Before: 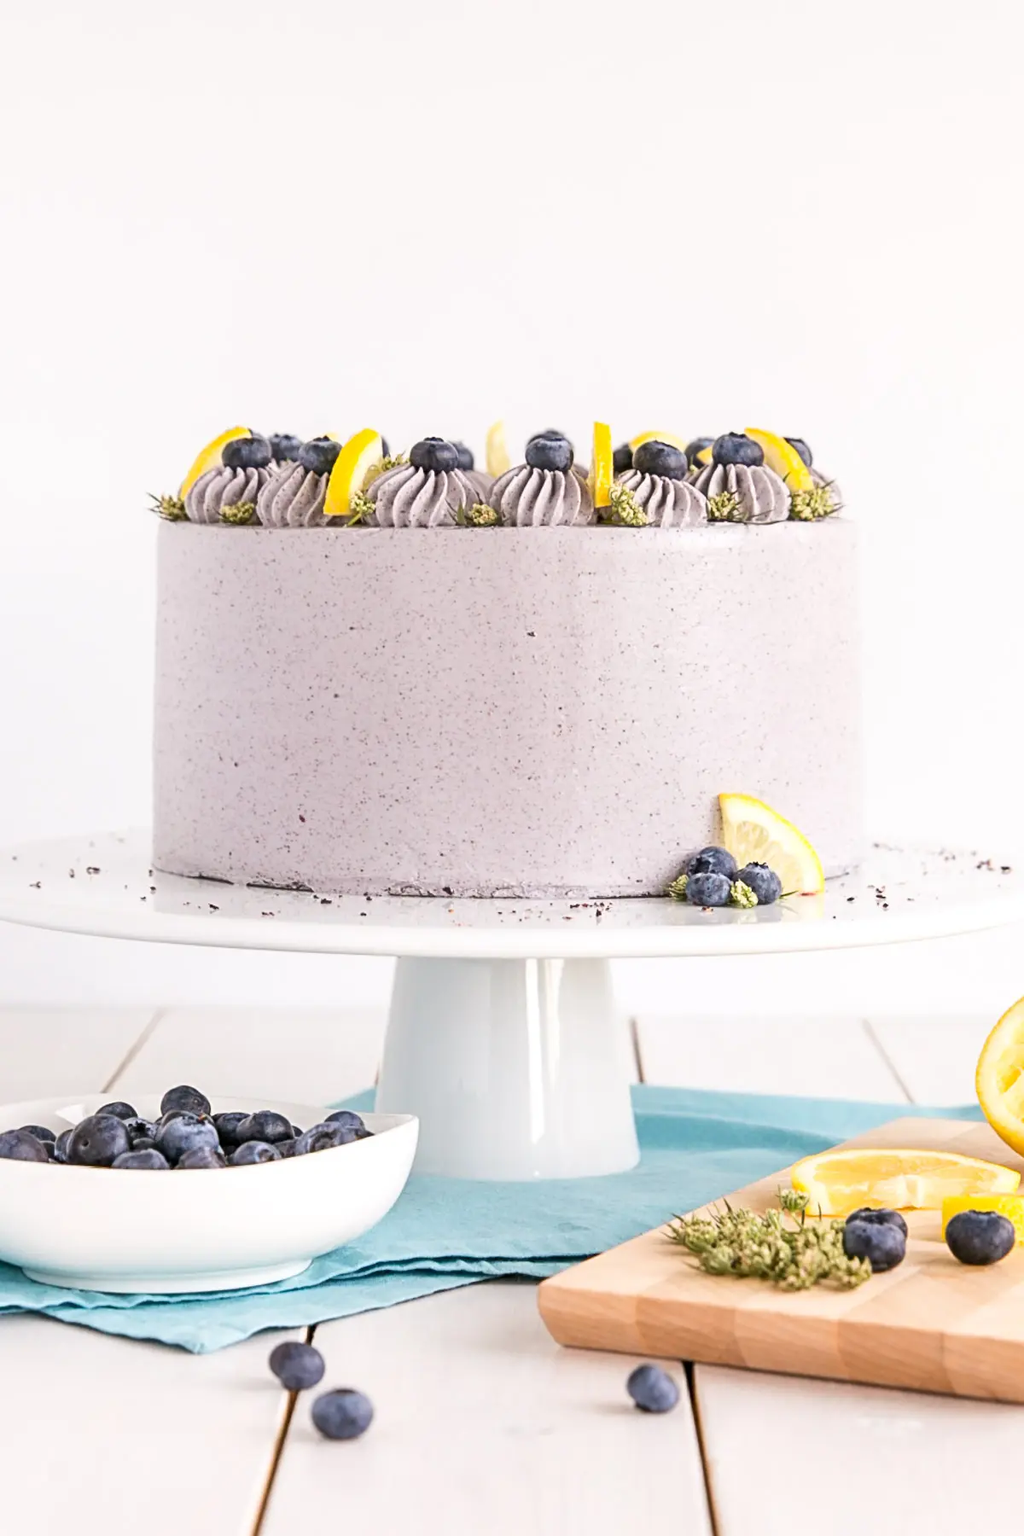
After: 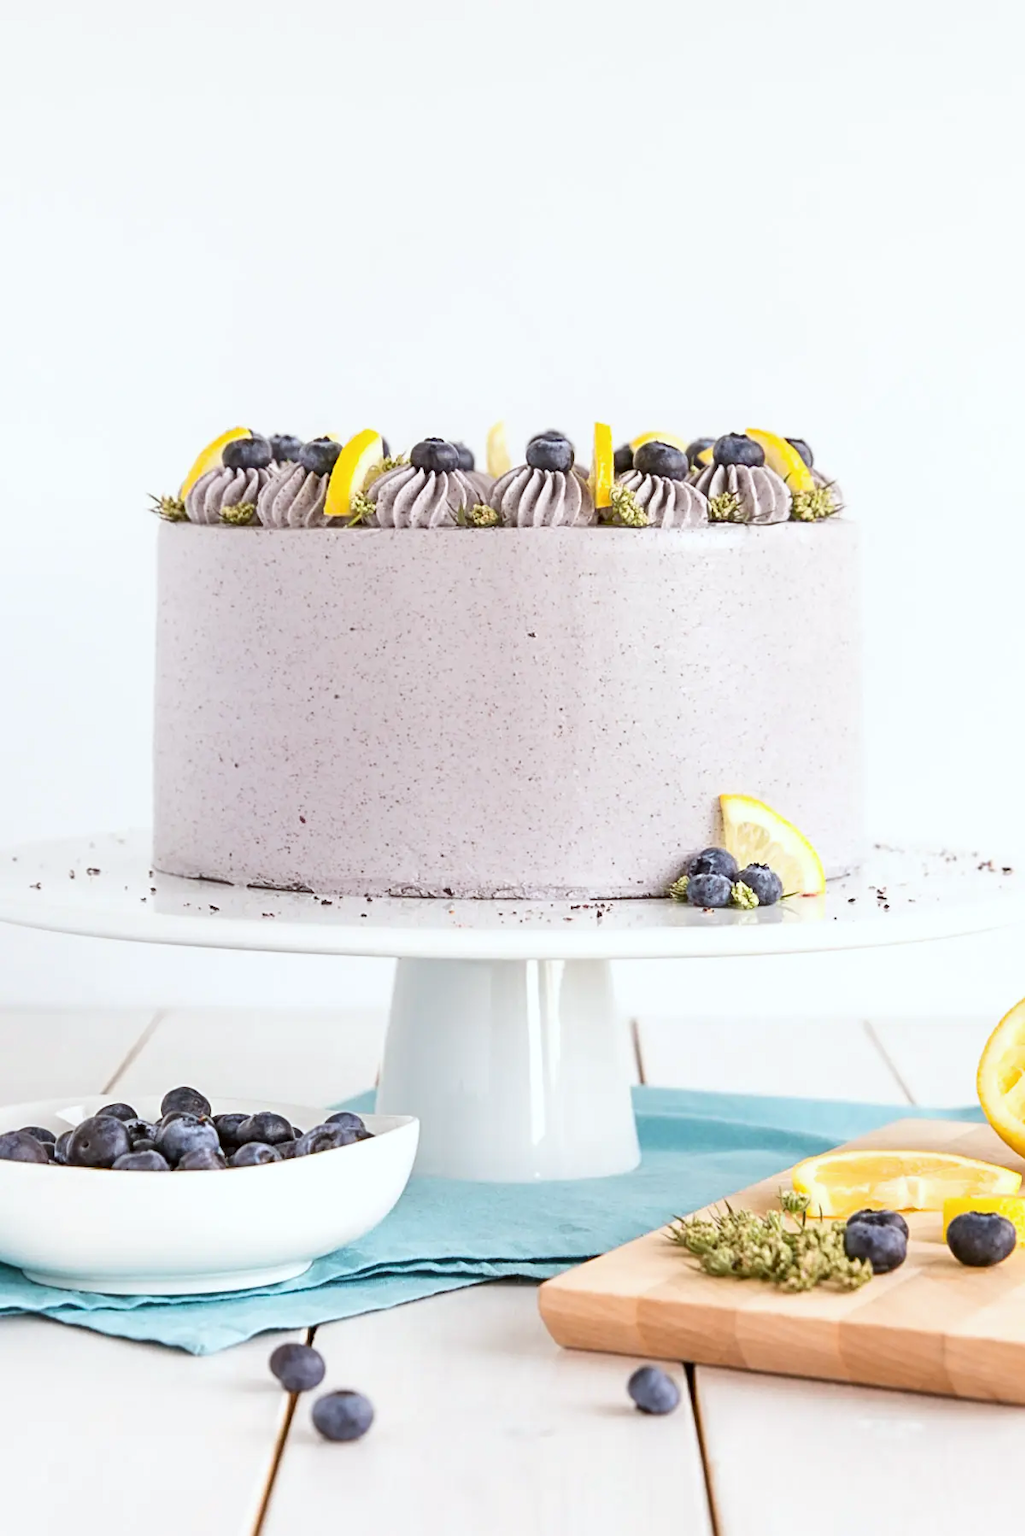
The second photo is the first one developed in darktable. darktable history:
crop: bottom 0.071%
color correction: highlights a* -2.73, highlights b* -2.09, shadows a* 2.41, shadows b* 2.73
